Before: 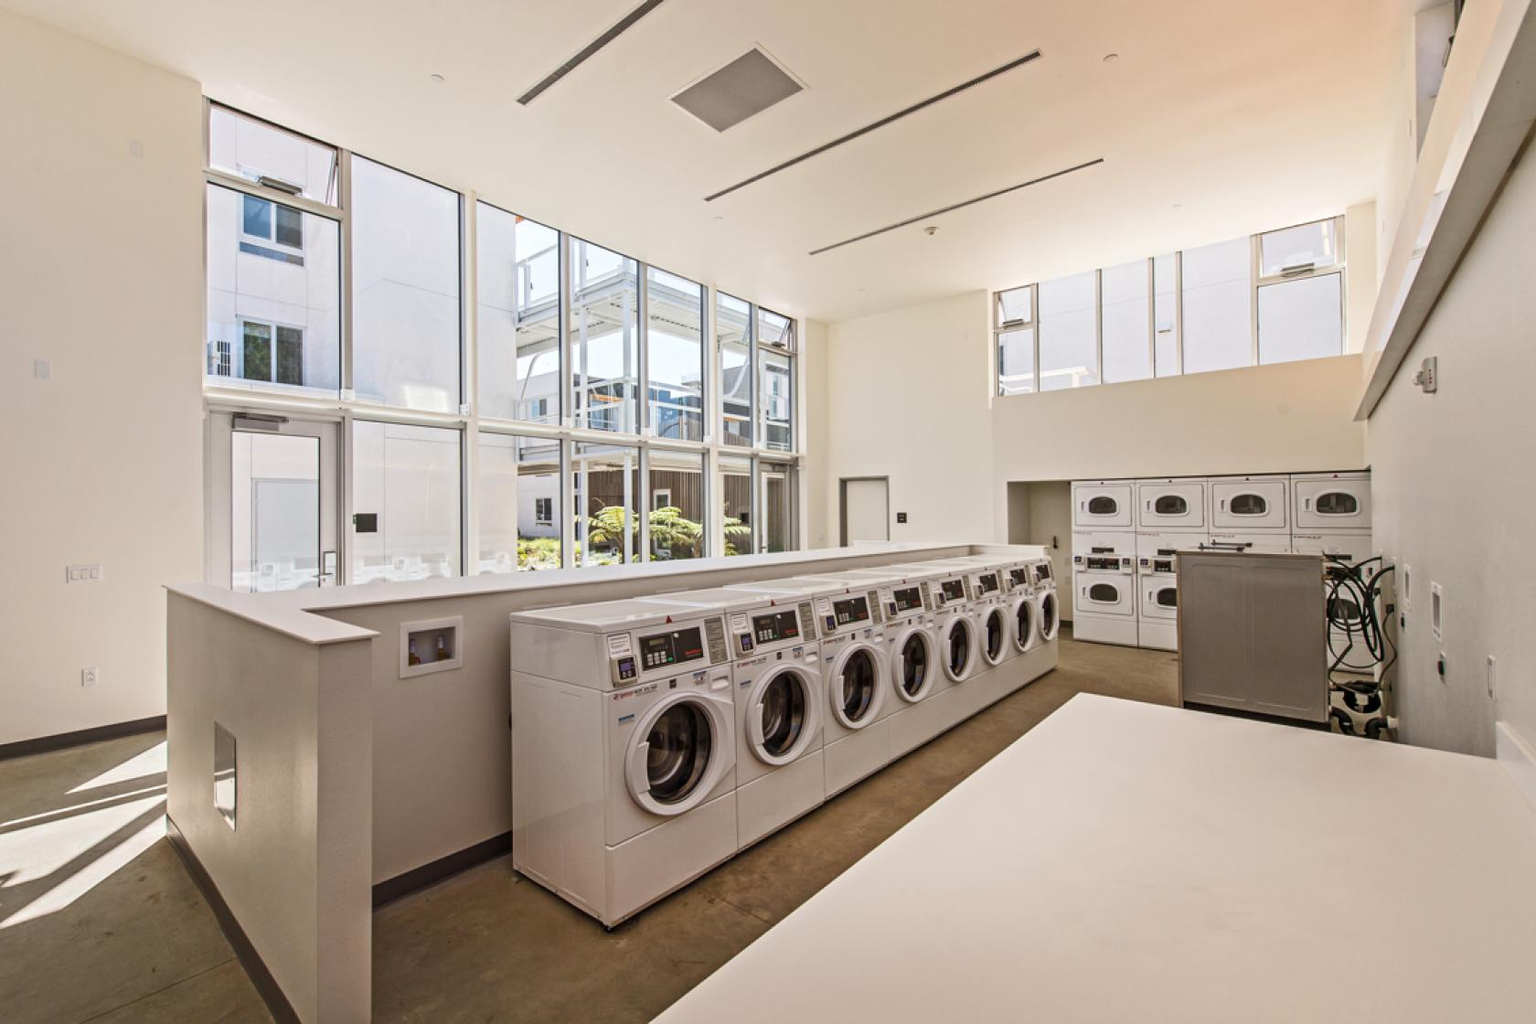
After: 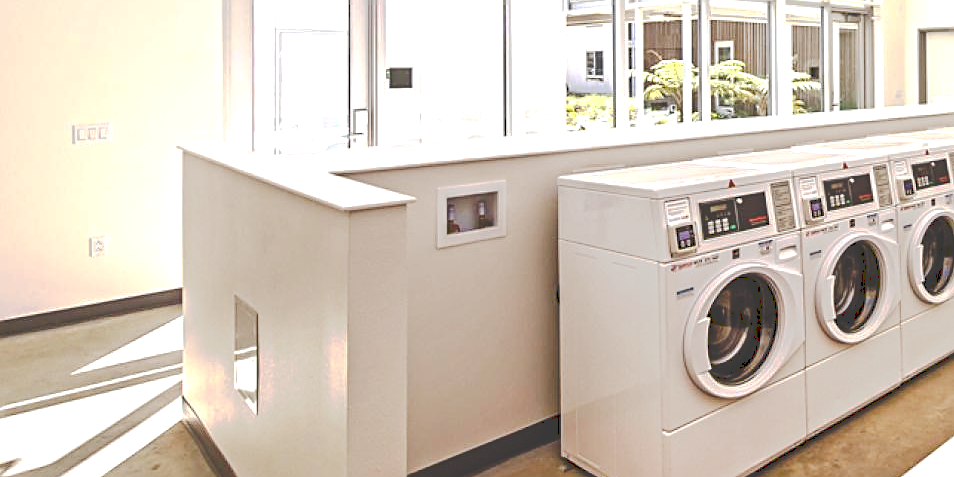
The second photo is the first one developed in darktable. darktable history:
tone curve: curves: ch0 [(0, 0) (0.003, 0.232) (0.011, 0.232) (0.025, 0.232) (0.044, 0.233) (0.069, 0.234) (0.1, 0.237) (0.136, 0.247) (0.177, 0.258) (0.224, 0.283) (0.277, 0.332) (0.335, 0.401) (0.399, 0.483) (0.468, 0.56) (0.543, 0.637) (0.623, 0.706) (0.709, 0.764) (0.801, 0.816) (0.898, 0.859) (1, 1)], preserve colors none
exposure: exposure 0.943 EV, compensate highlight preservation false
sharpen: on, module defaults
crop: top 44.171%, right 43.192%, bottom 13.155%
